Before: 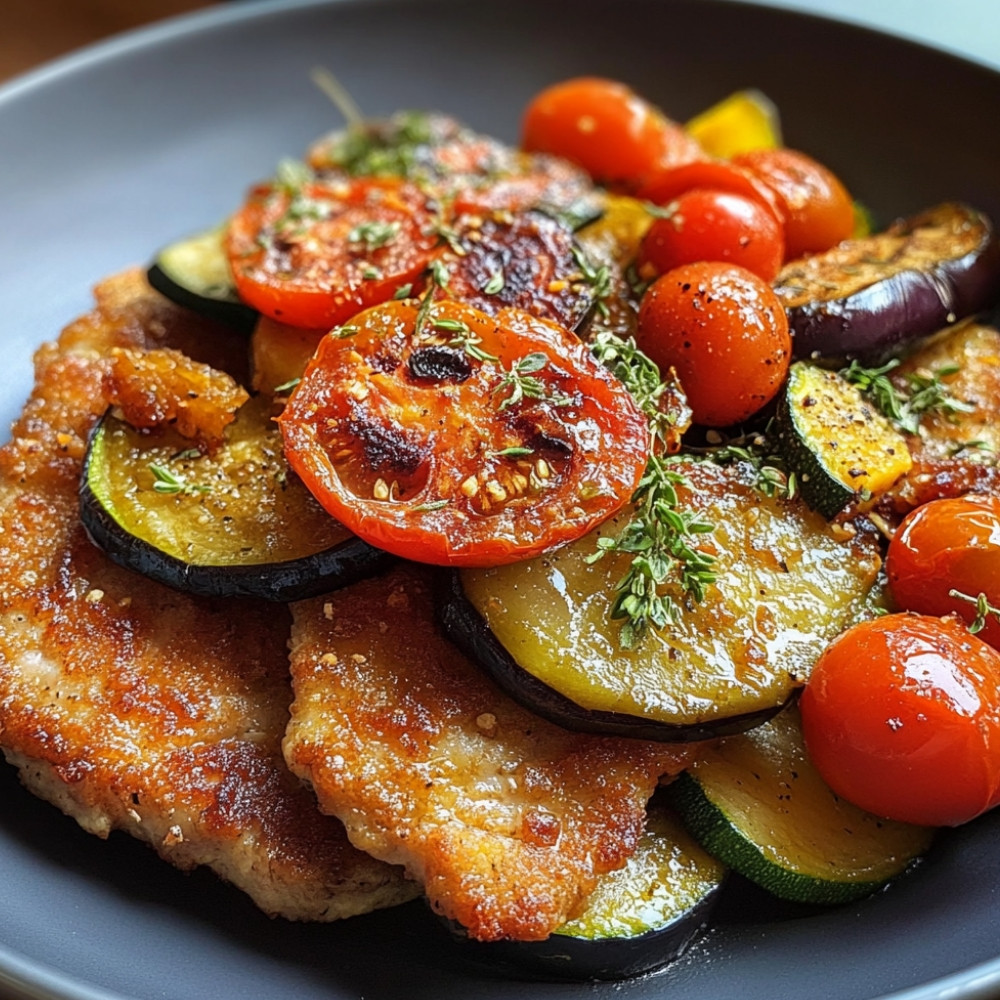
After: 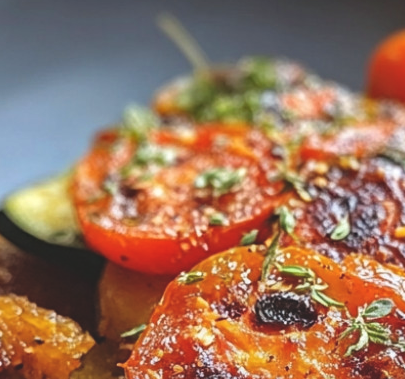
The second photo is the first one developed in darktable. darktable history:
haze removal: compatibility mode true, adaptive false
crop: left 15.452%, top 5.459%, right 43.956%, bottom 56.62%
exposure: black level correction -0.015, compensate highlight preservation false
